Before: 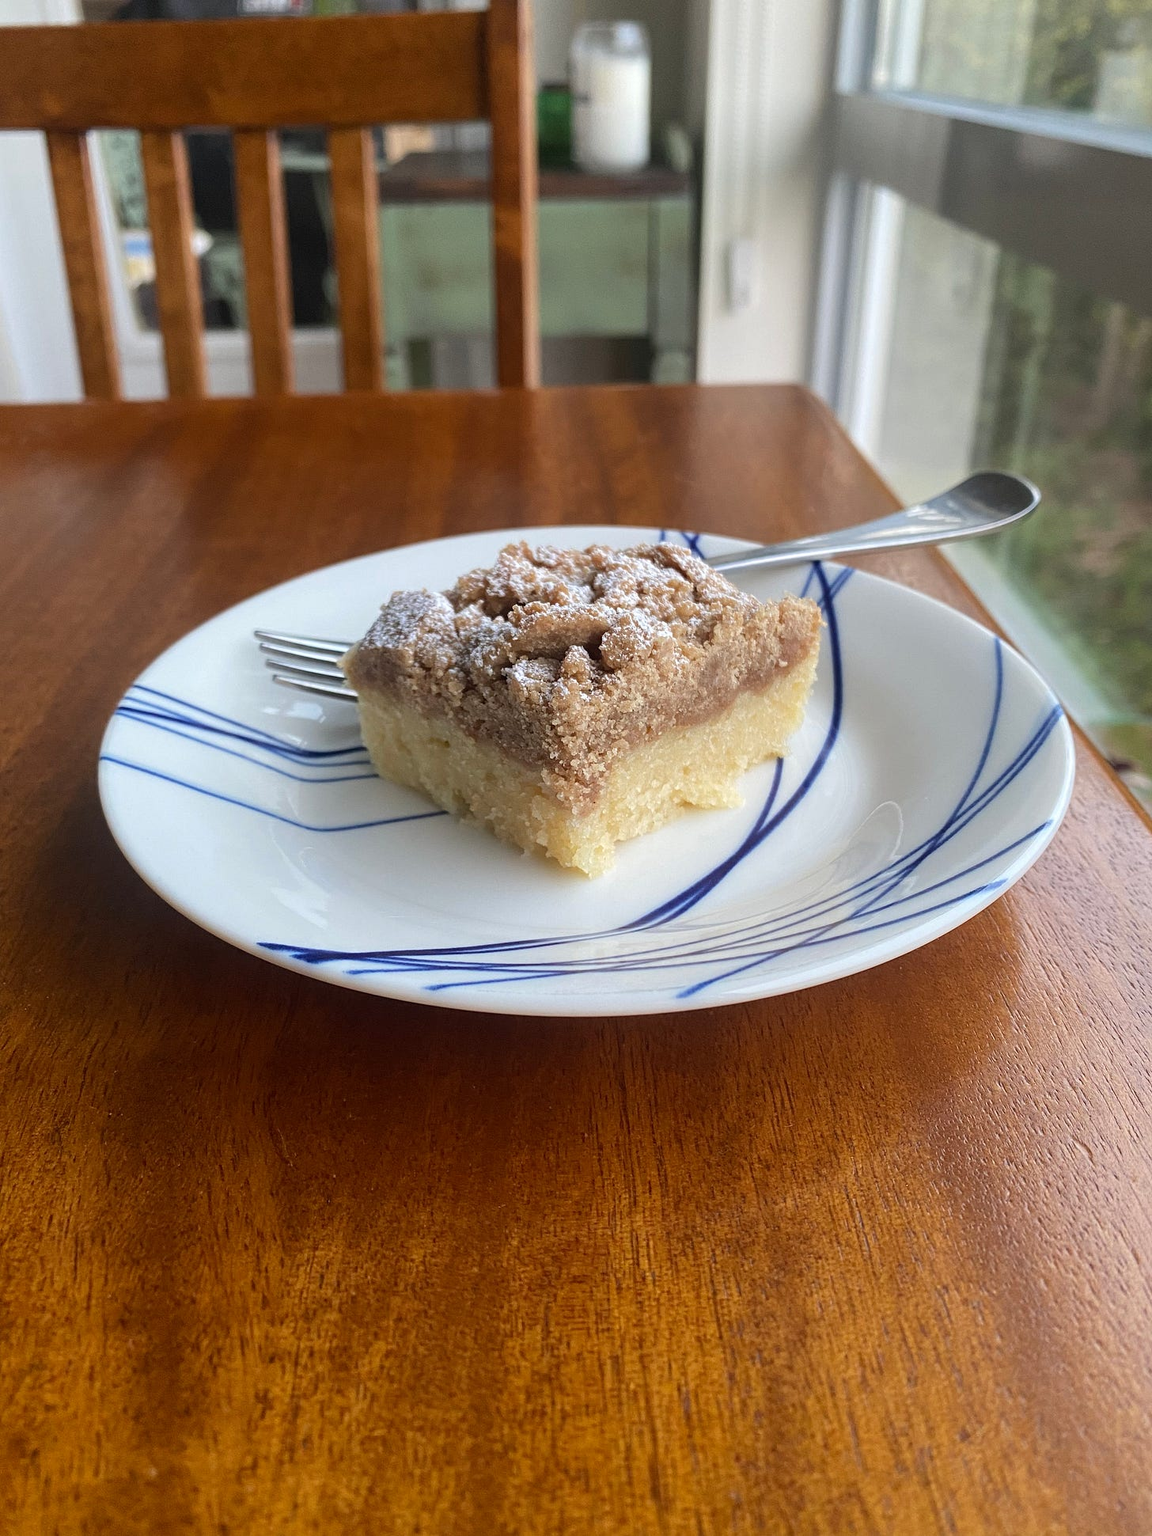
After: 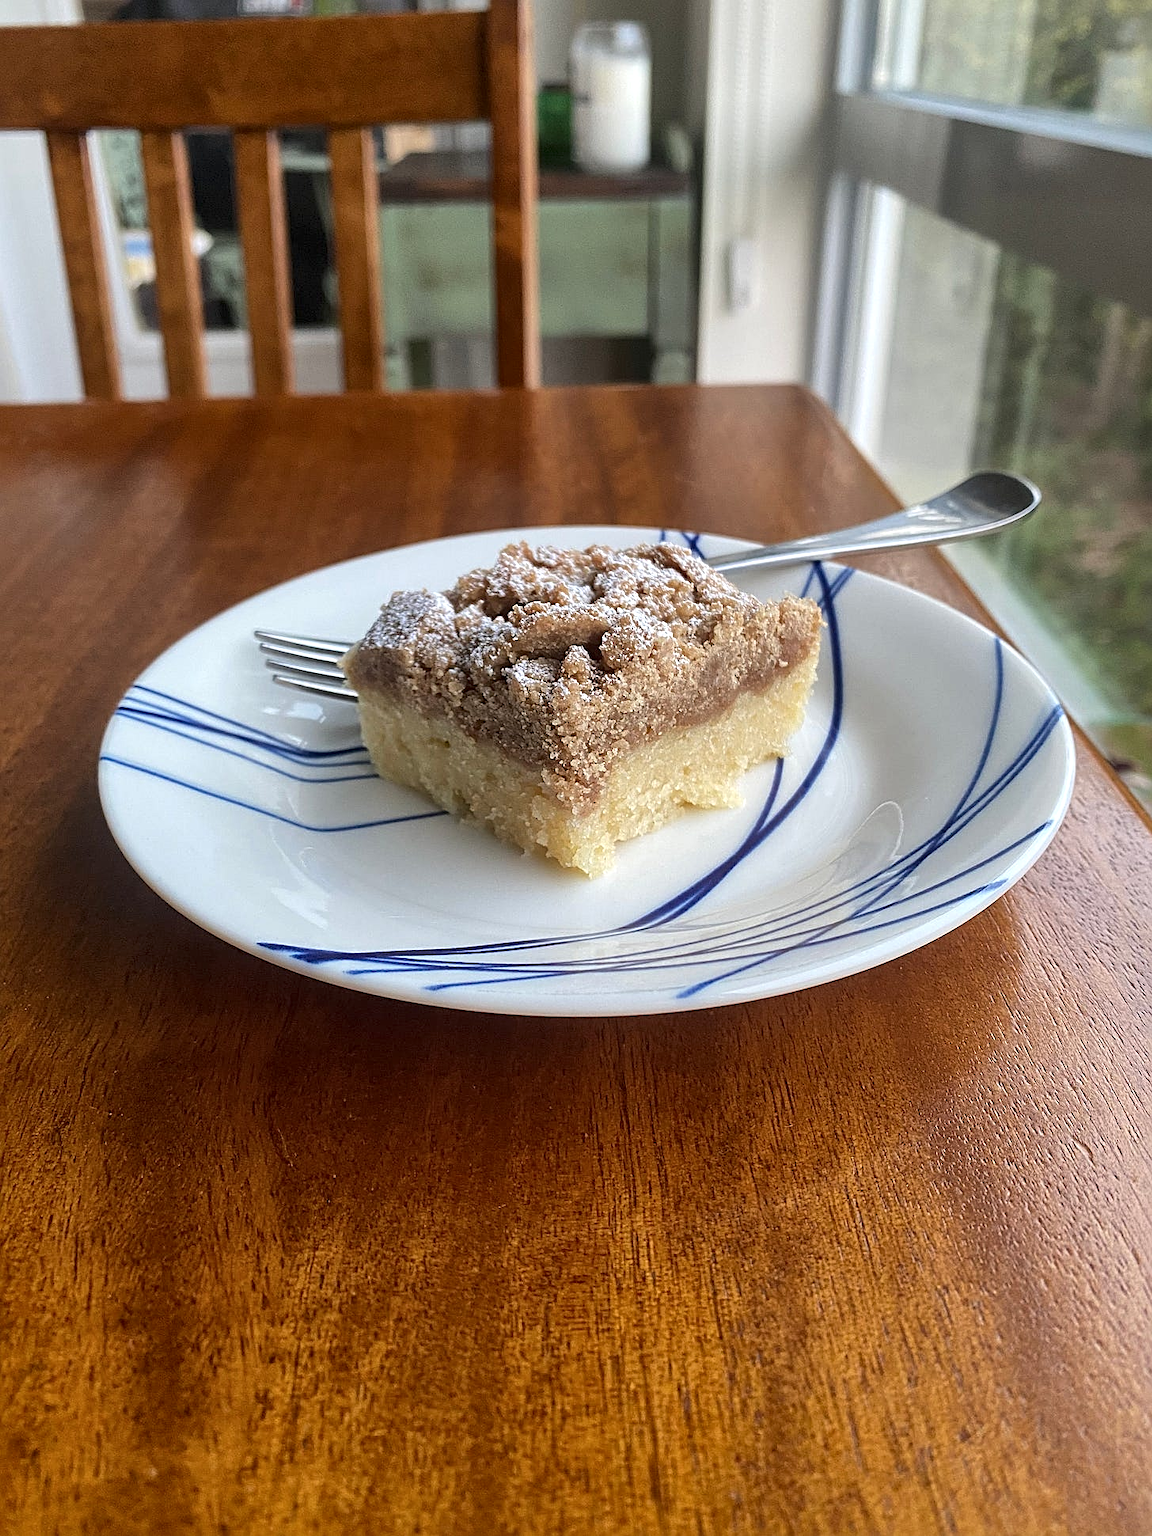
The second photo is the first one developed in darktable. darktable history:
local contrast: mode bilateral grid, contrast 20, coarseness 51, detail 141%, midtone range 0.2
sharpen: on, module defaults
